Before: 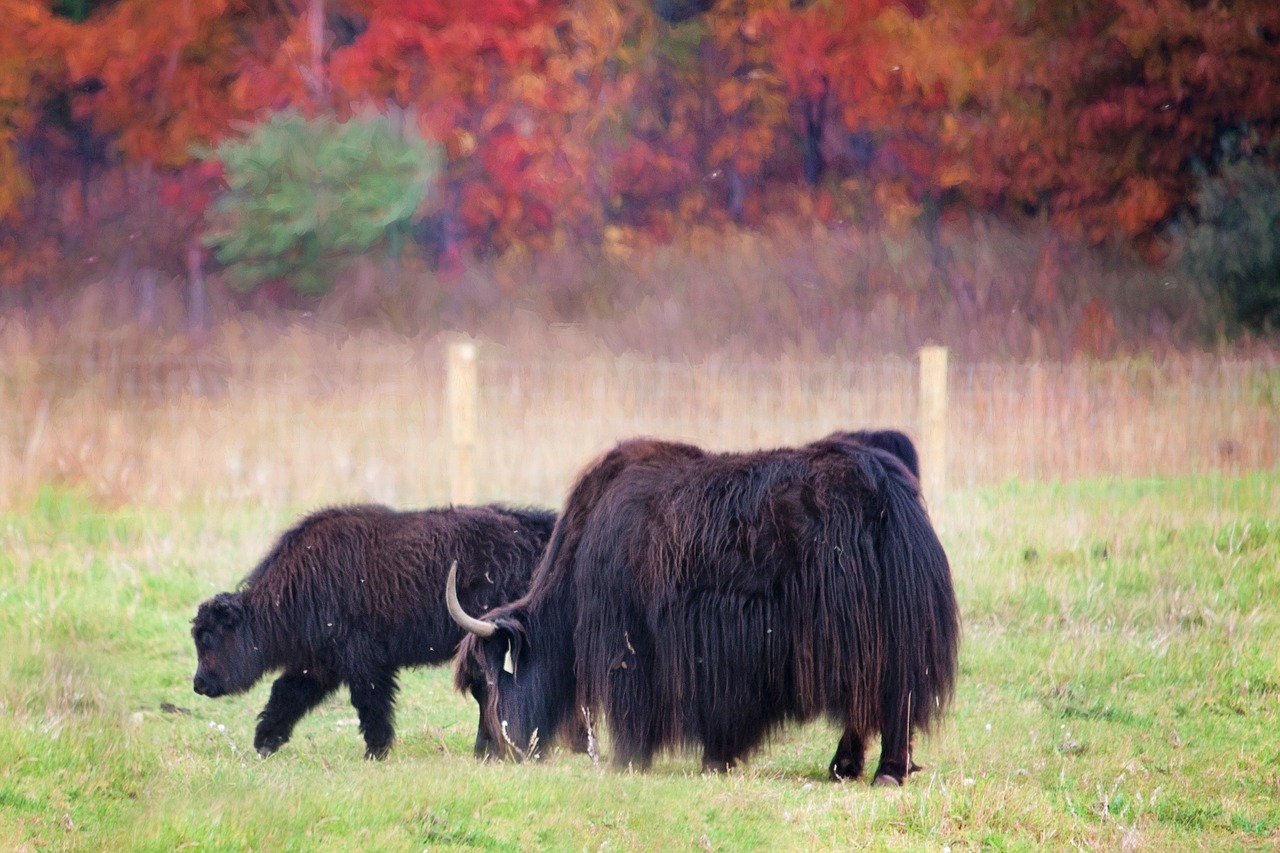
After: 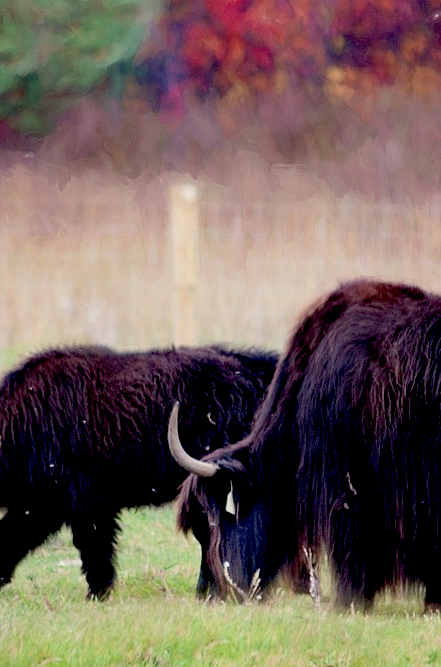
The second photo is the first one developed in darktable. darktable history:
exposure: black level correction 0.046, exposure -0.229 EV, compensate exposure bias true, compensate highlight preservation false
crop and rotate: left 21.735%, top 18.756%, right 43.805%, bottom 2.99%
